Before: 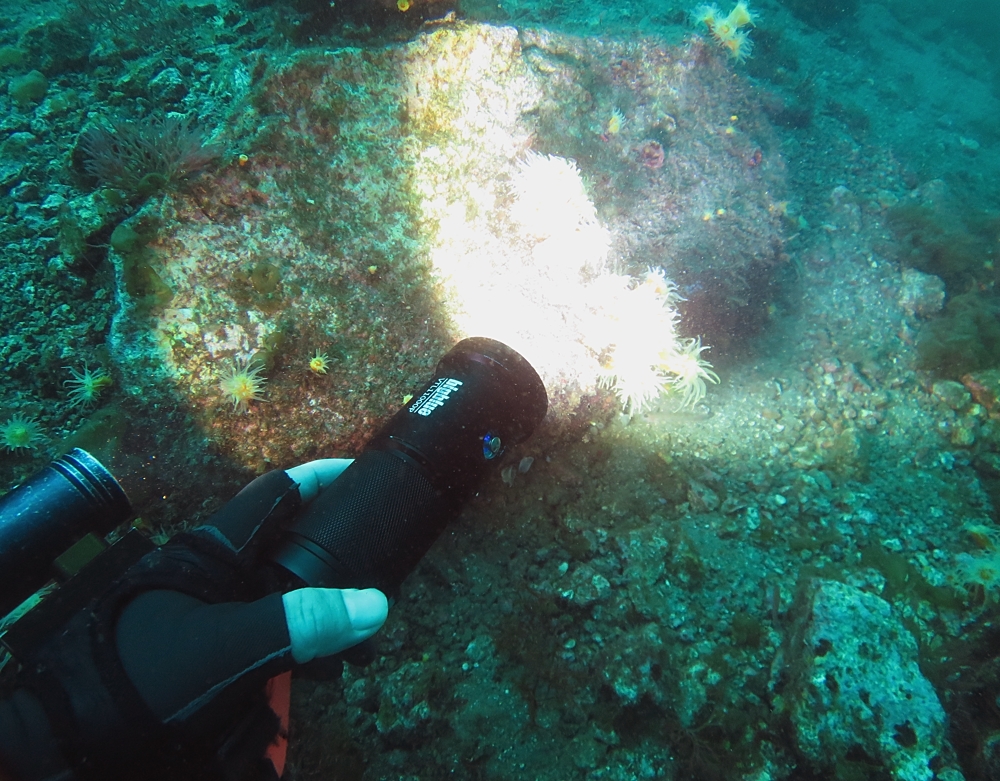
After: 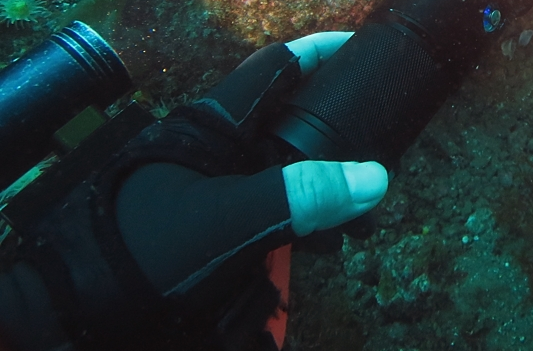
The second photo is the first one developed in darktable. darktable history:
crop and rotate: top 54.778%, right 46.61%, bottom 0.159%
color zones: curves: ch1 [(0, 0.523) (0.143, 0.545) (0.286, 0.52) (0.429, 0.506) (0.571, 0.503) (0.714, 0.503) (0.857, 0.508) (1, 0.523)]
